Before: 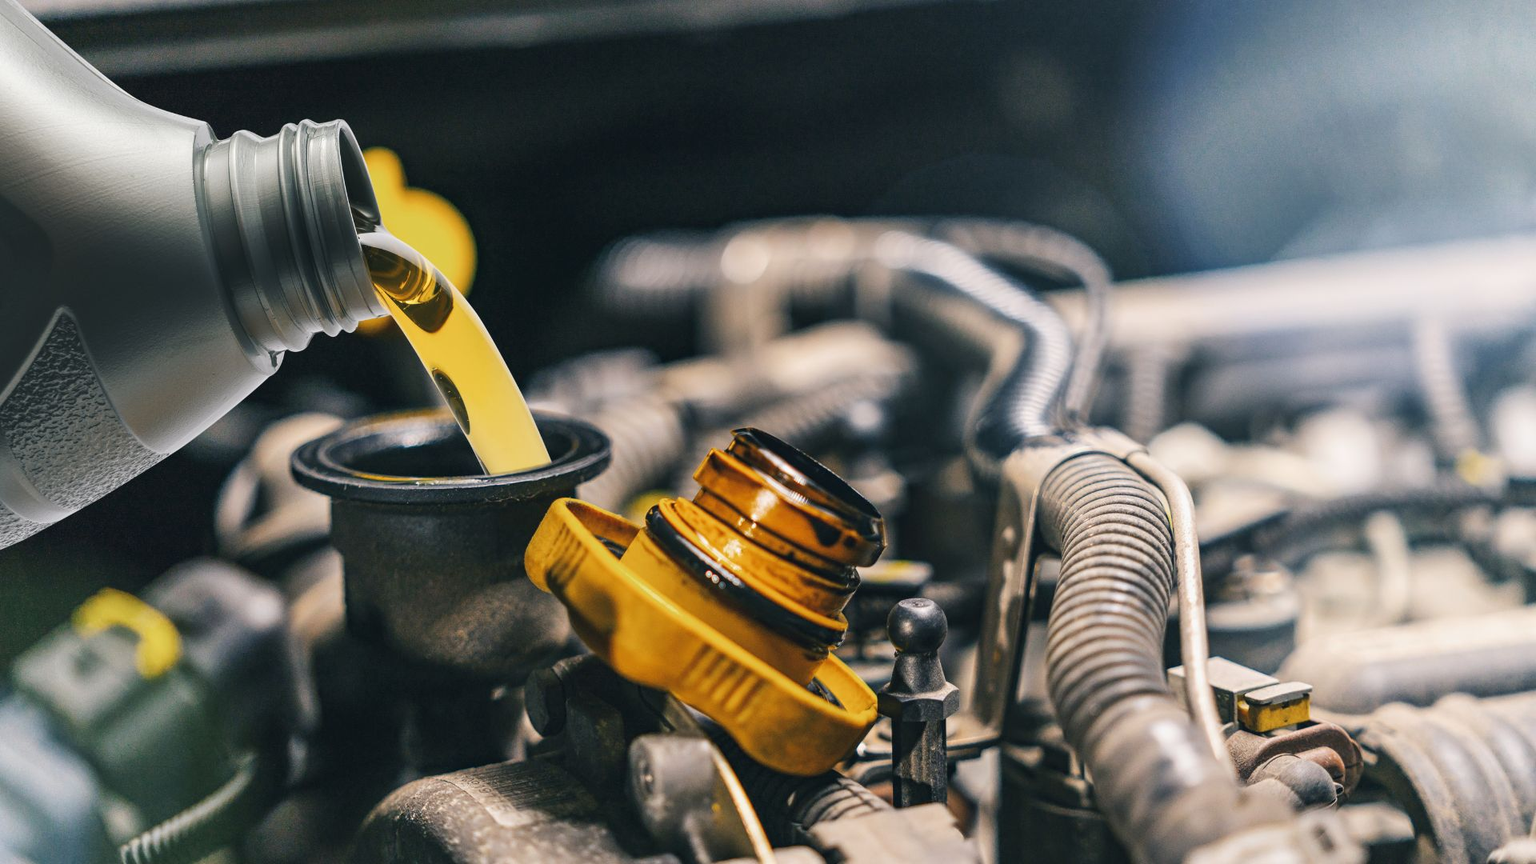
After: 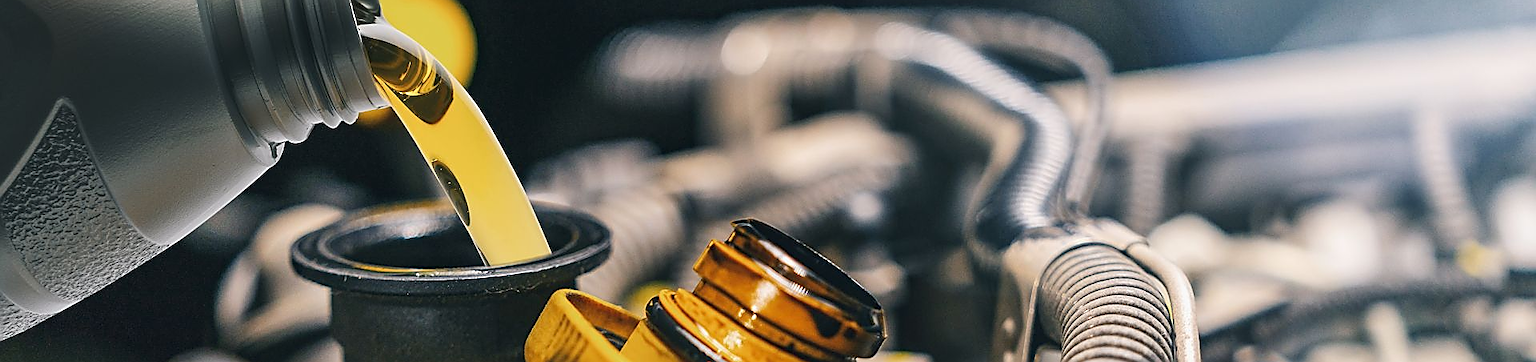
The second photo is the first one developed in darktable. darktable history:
crop and rotate: top 24.168%, bottom 33.863%
sharpen: radius 1.398, amount 1.265, threshold 0.628
